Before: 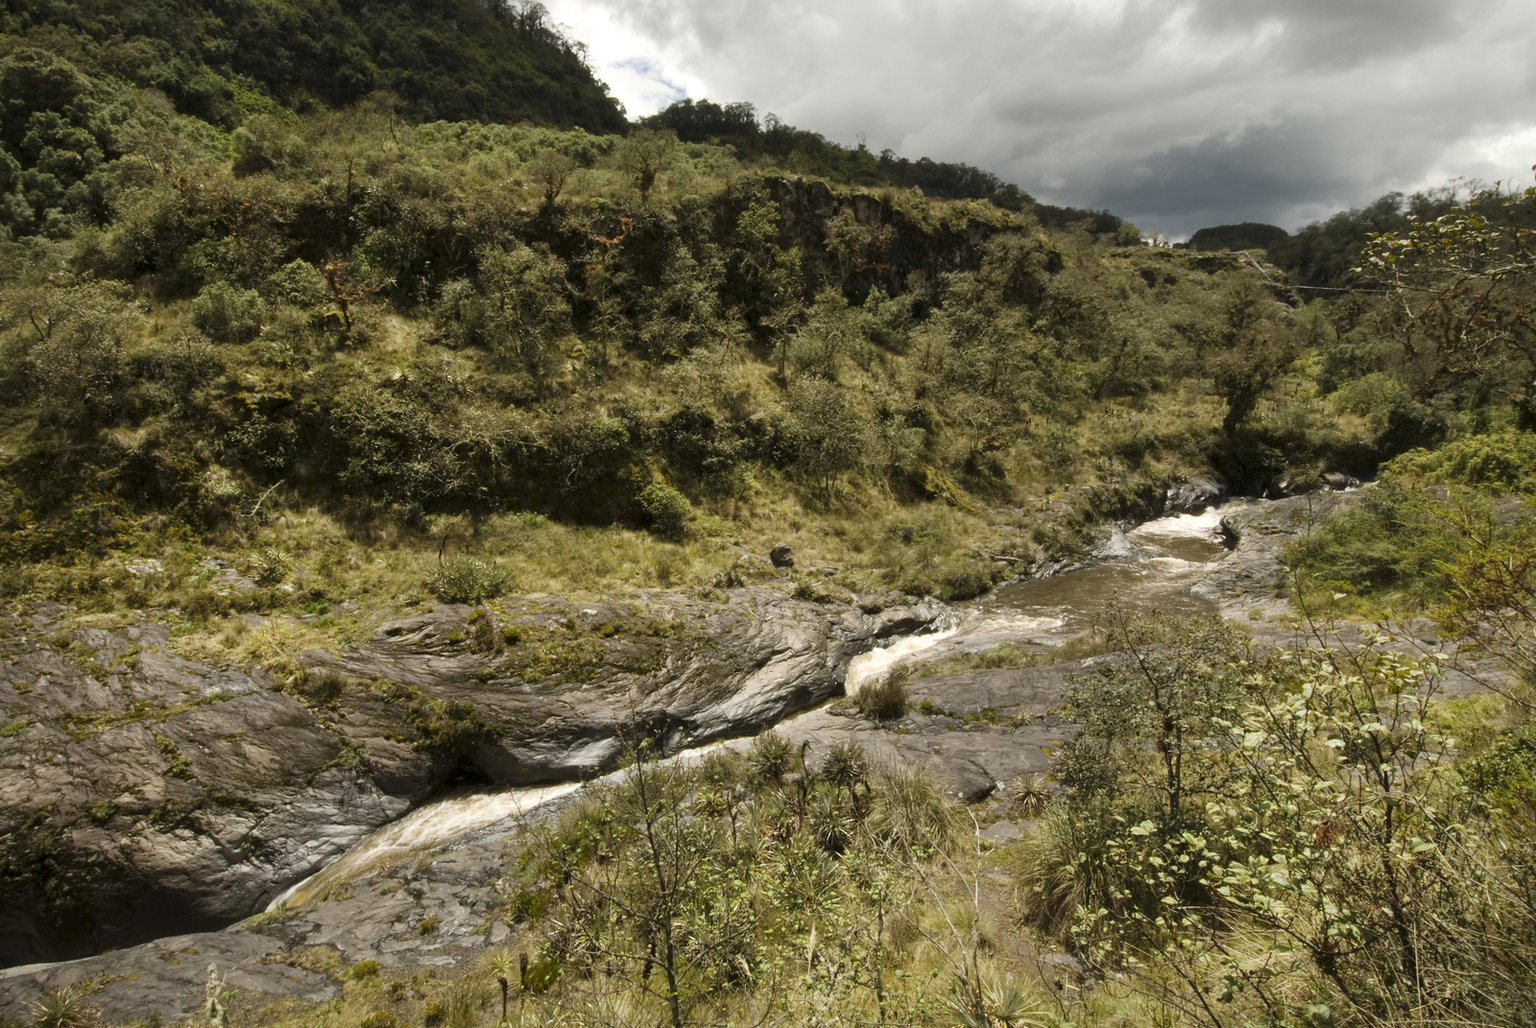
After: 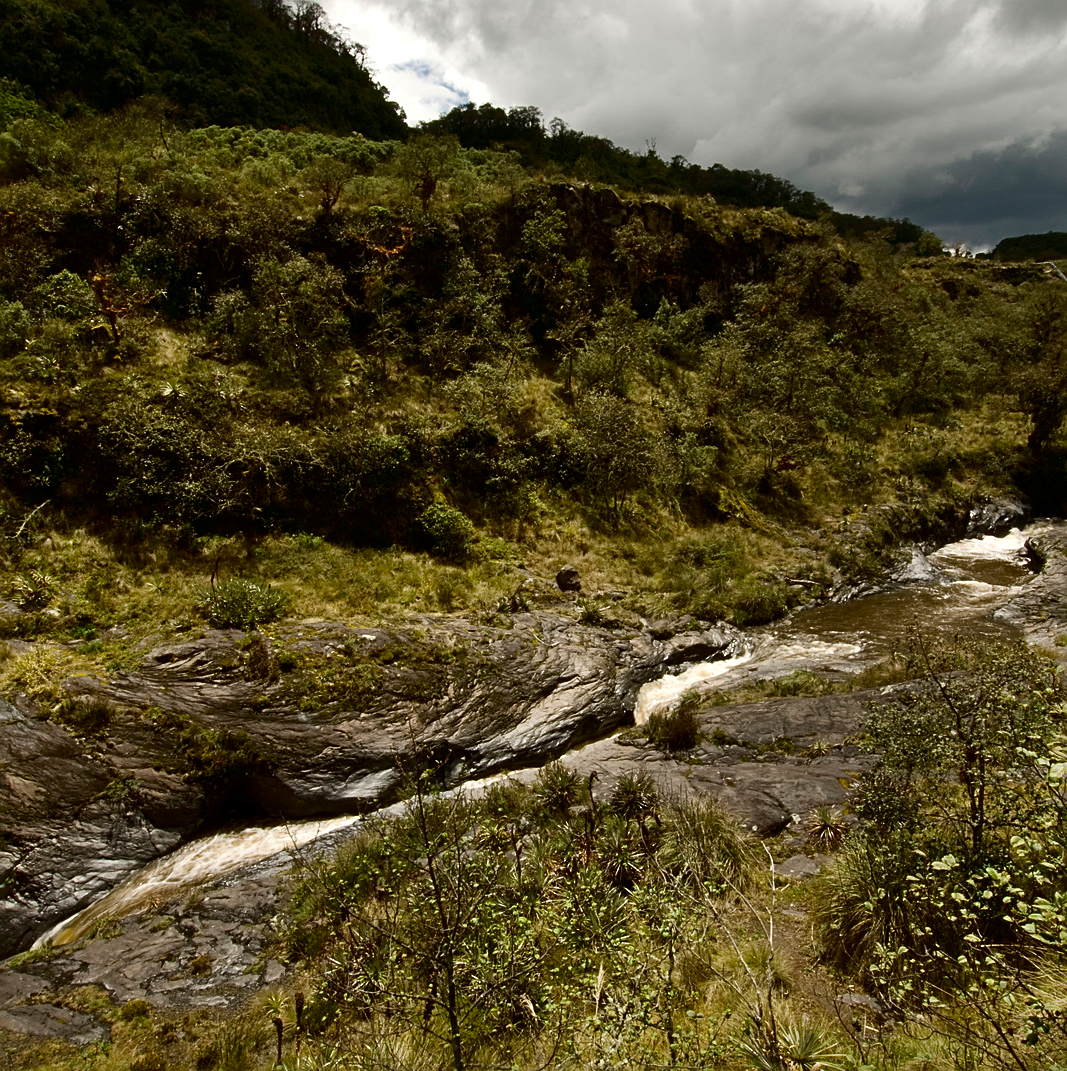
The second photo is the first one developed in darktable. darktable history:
sharpen: on, module defaults
contrast brightness saturation: contrast 0.104, brightness -0.267, saturation 0.147
crop: left 15.387%, right 17.882%
